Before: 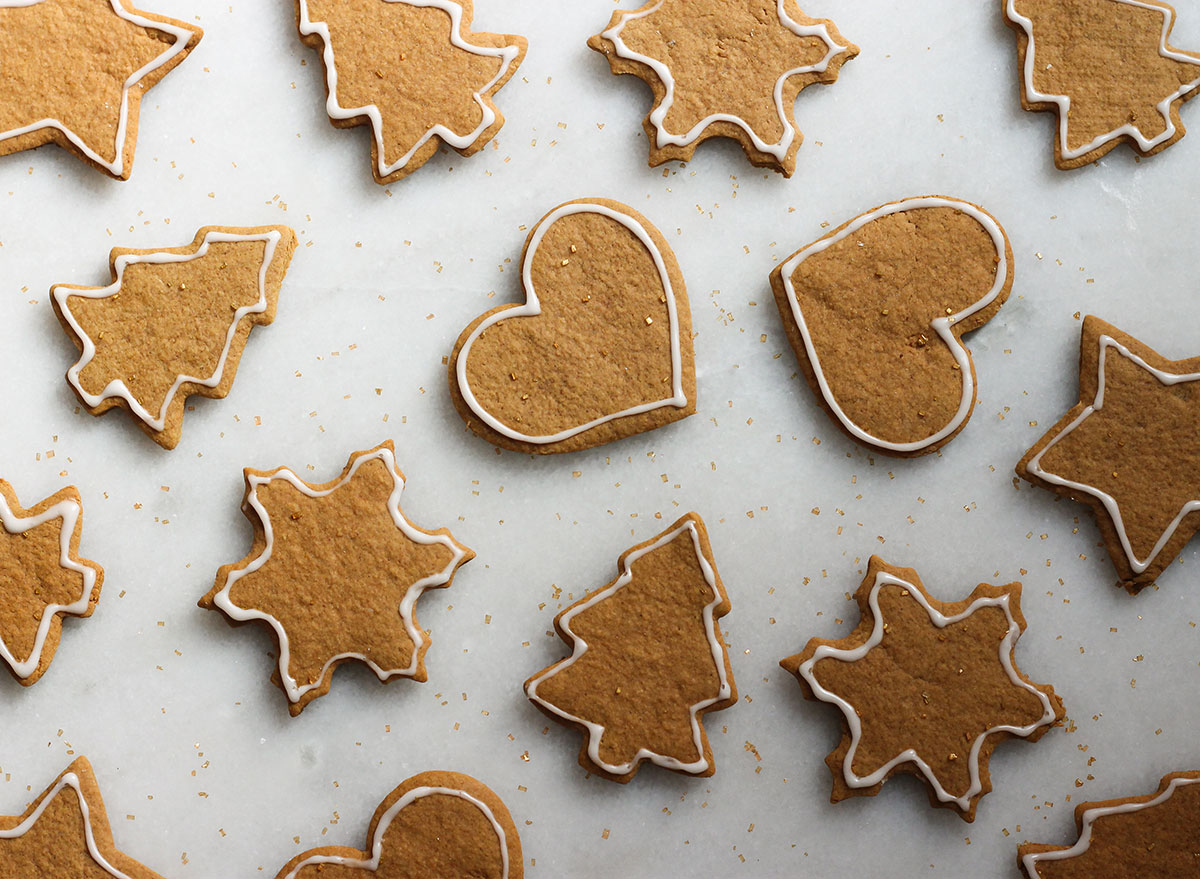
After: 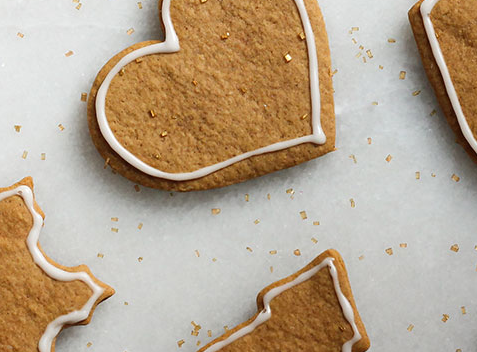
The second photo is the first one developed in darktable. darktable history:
crop: left 30.152%, top 29.94%, right 30.036%, bottom 29.999%
